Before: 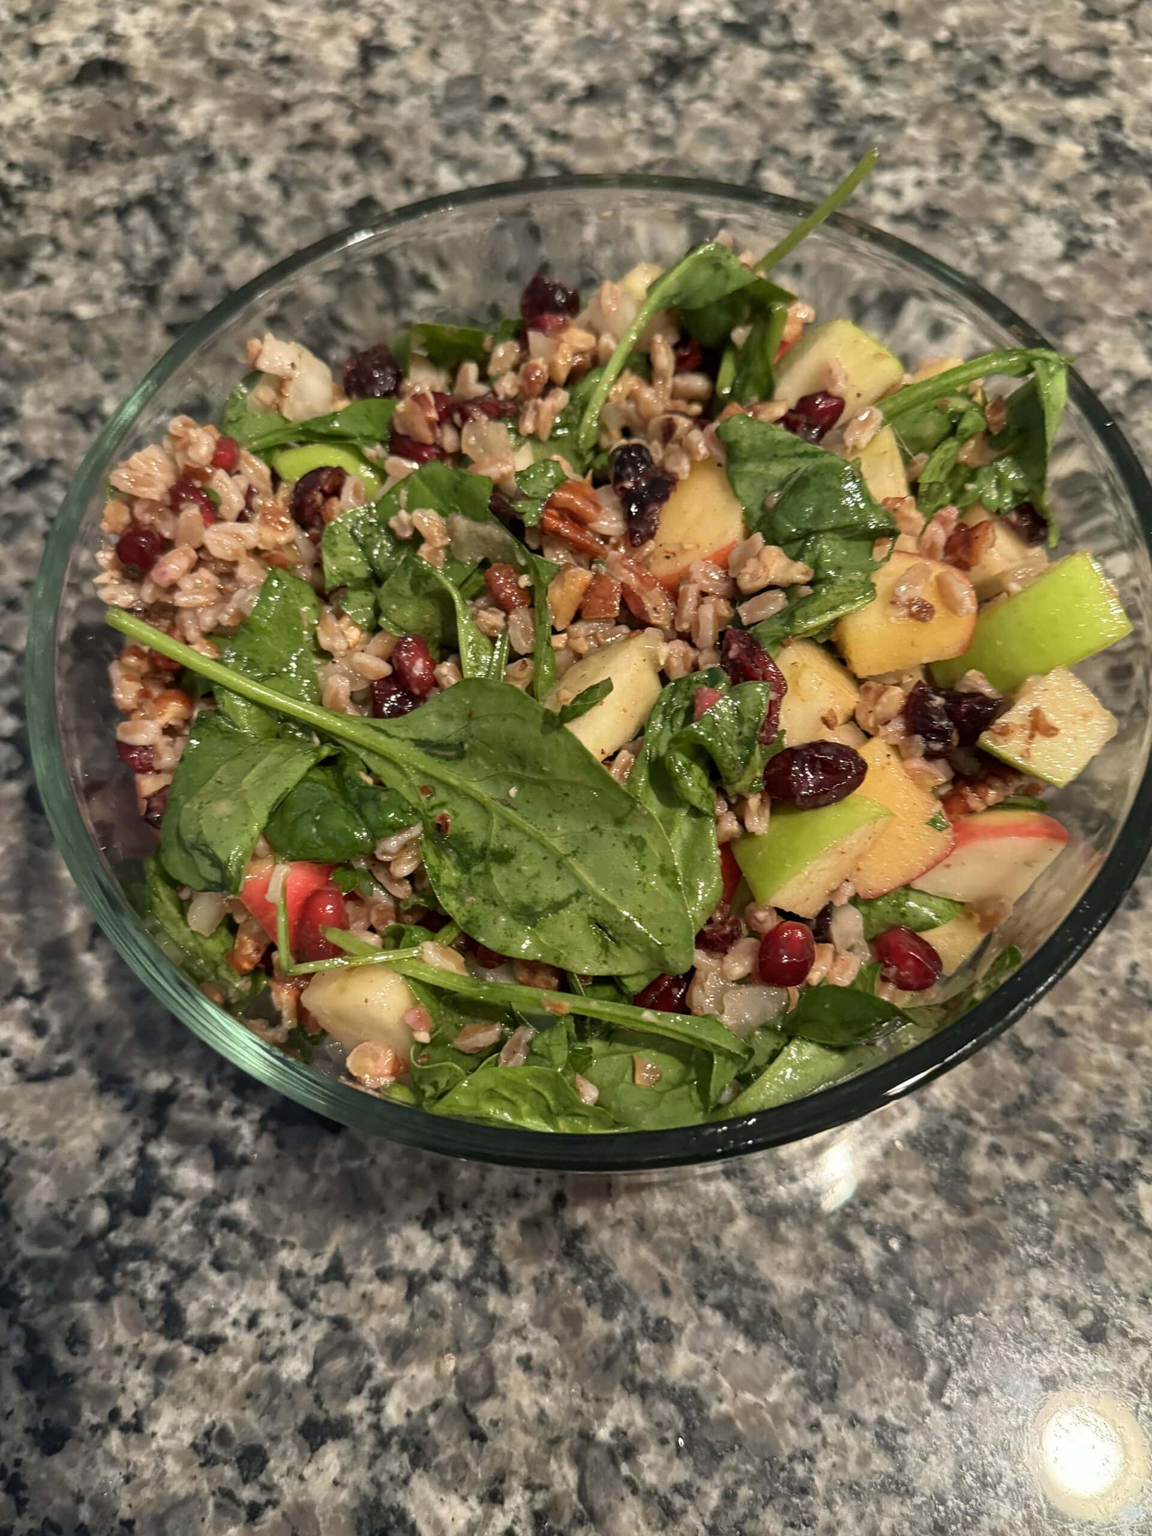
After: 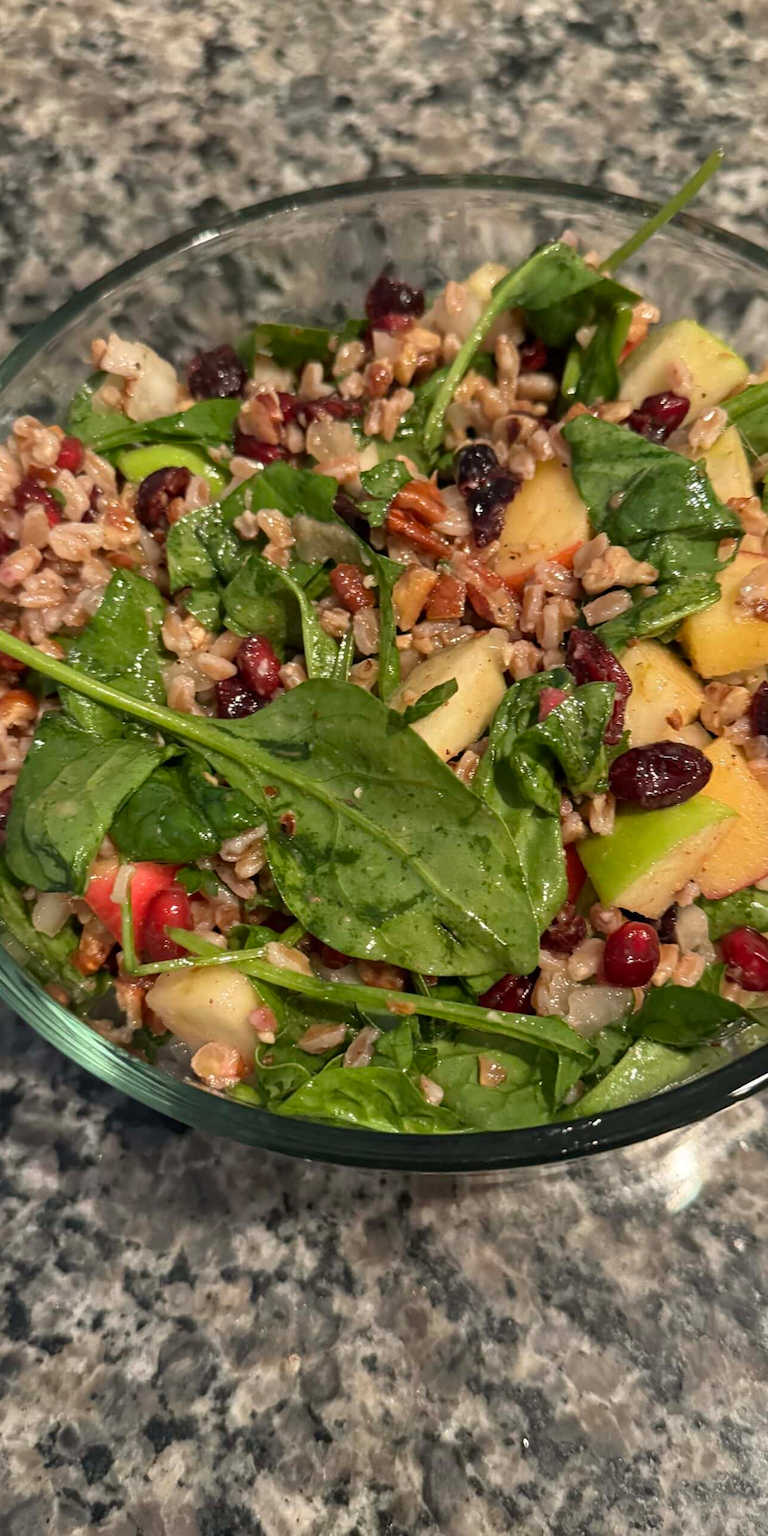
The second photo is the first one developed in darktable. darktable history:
crop and rotate: left 13.537%, right 19.766%
